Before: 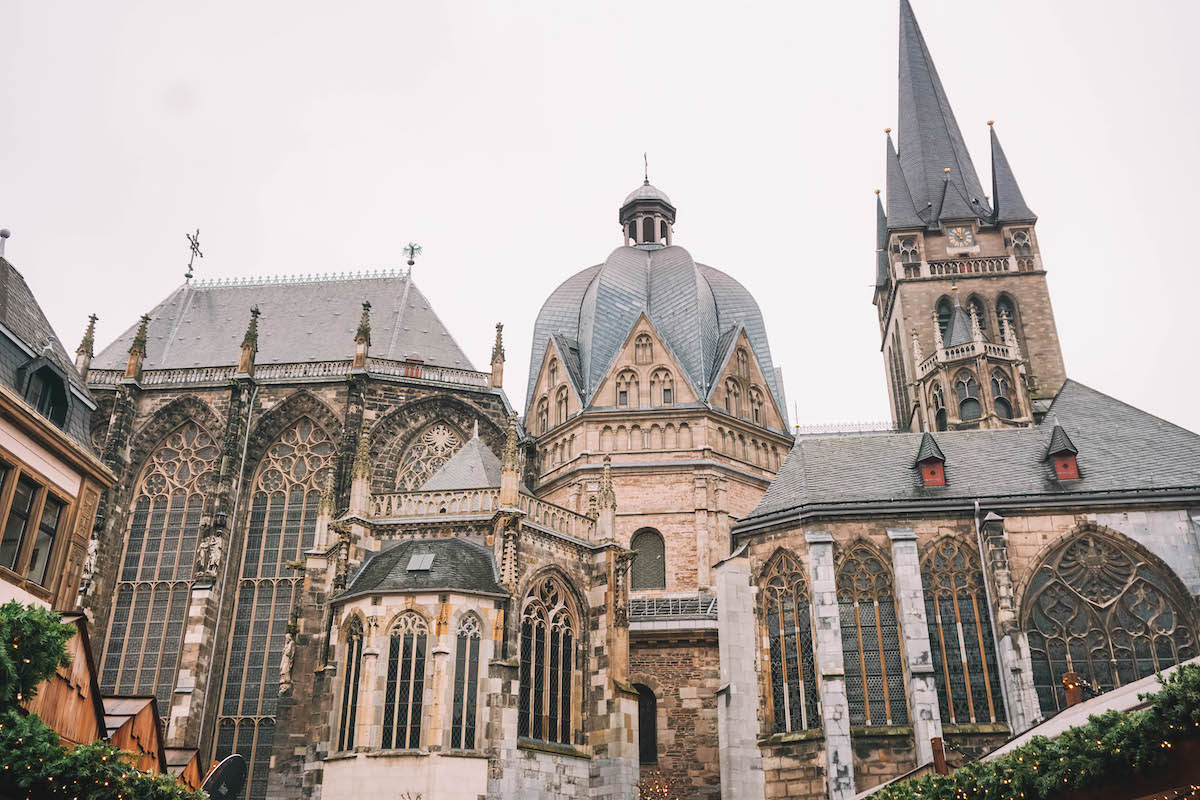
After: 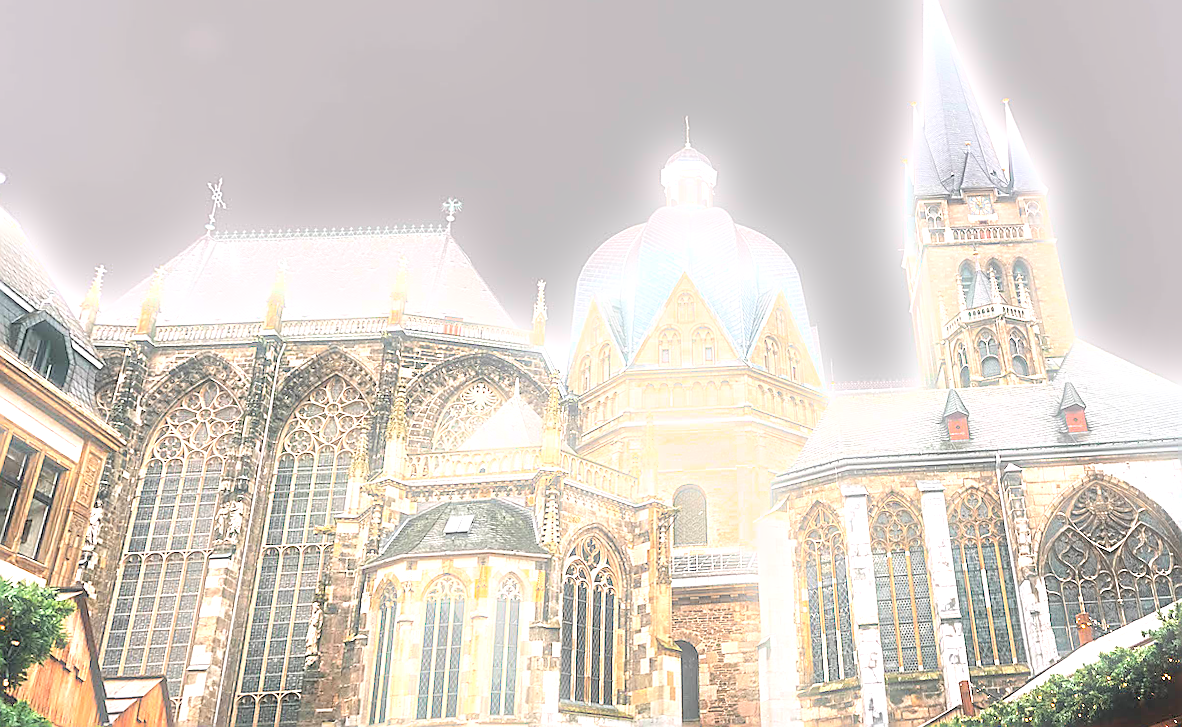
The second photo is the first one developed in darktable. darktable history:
bloom: size 5%, threshold 95%, strength 15%
exposure: black level correction 0, exposure 1.45 EV, compensate exposure bias true, compensate highlight preservation false
sharpen: radius 1.4, amount 1.25, threshold 0.7
rotate and perspective: rotation -0.013°, lens shift (vertical) -0.027, lens shift (horizontal) 0.178, crop left 0.016, crop right 0.989, crop top 0.082, crop bottom 0.918
